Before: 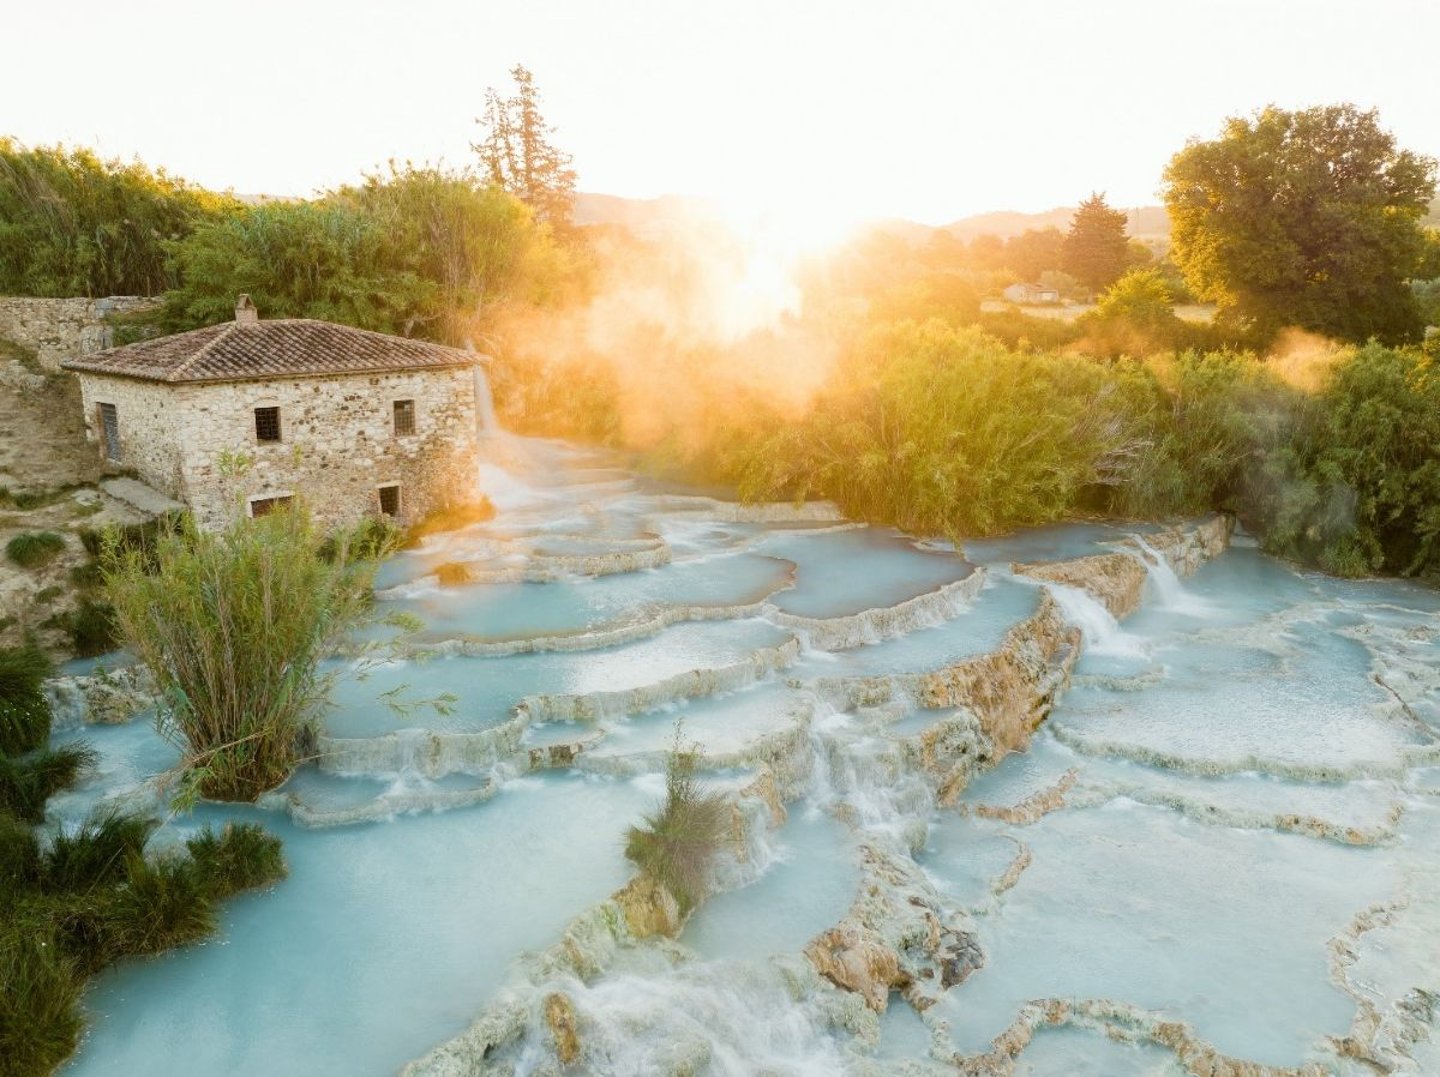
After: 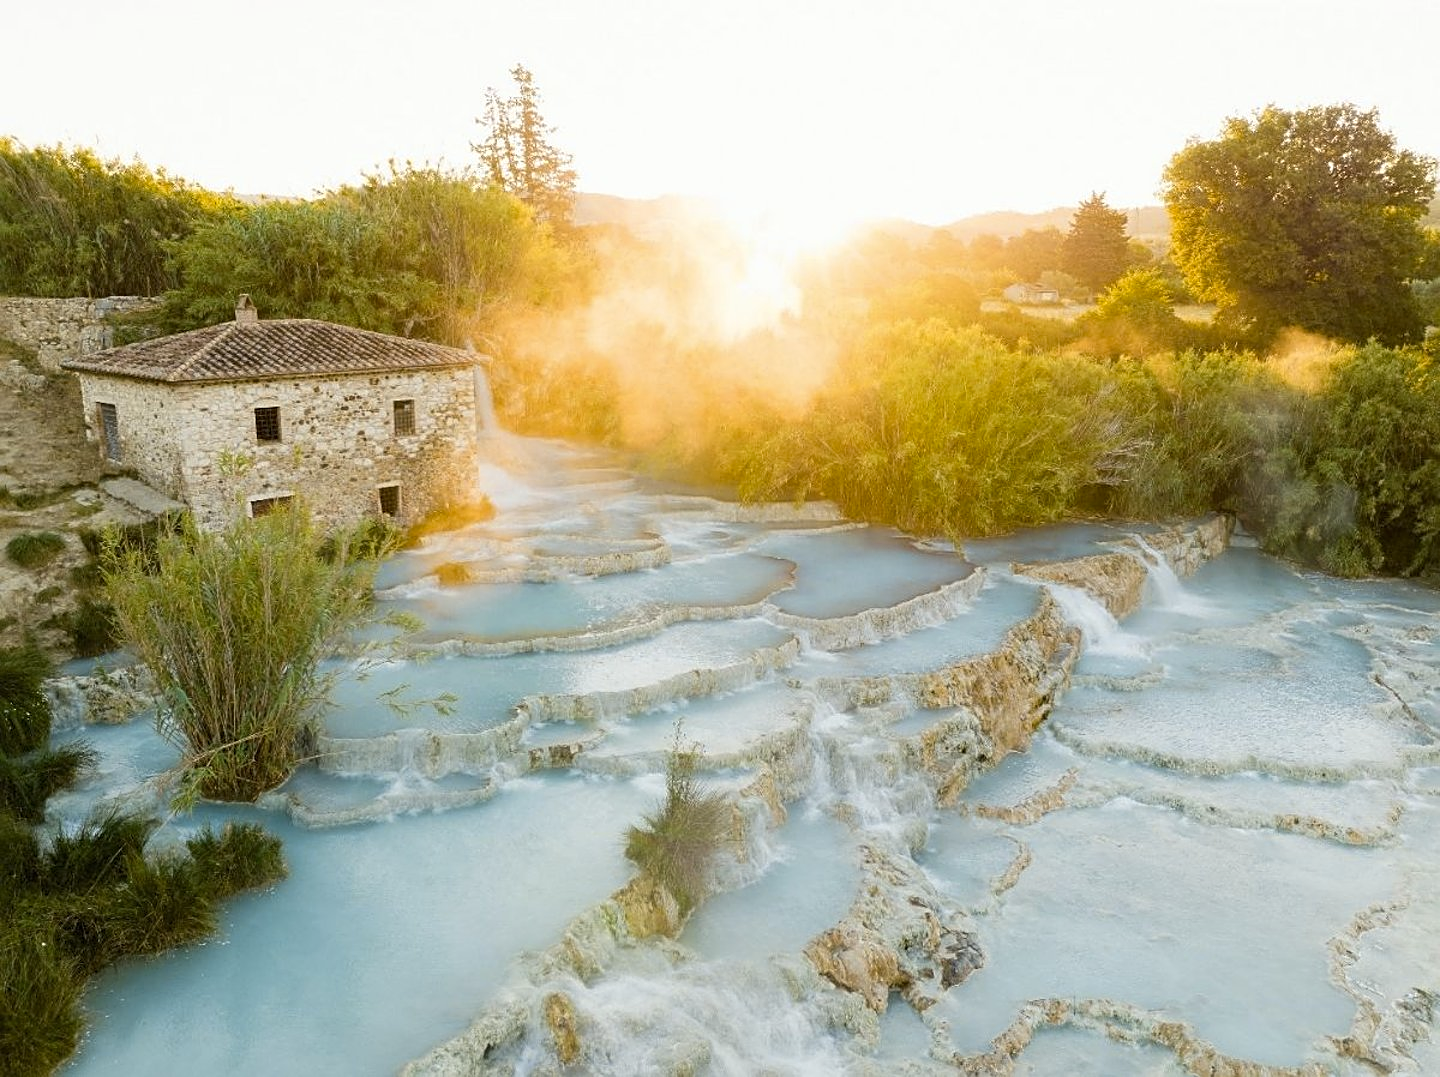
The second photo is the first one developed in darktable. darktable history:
sharpen: on, module defaults
color contrast: green-magenta contrast 0.8, blue-yellow contrast 1.1, unbound 0
